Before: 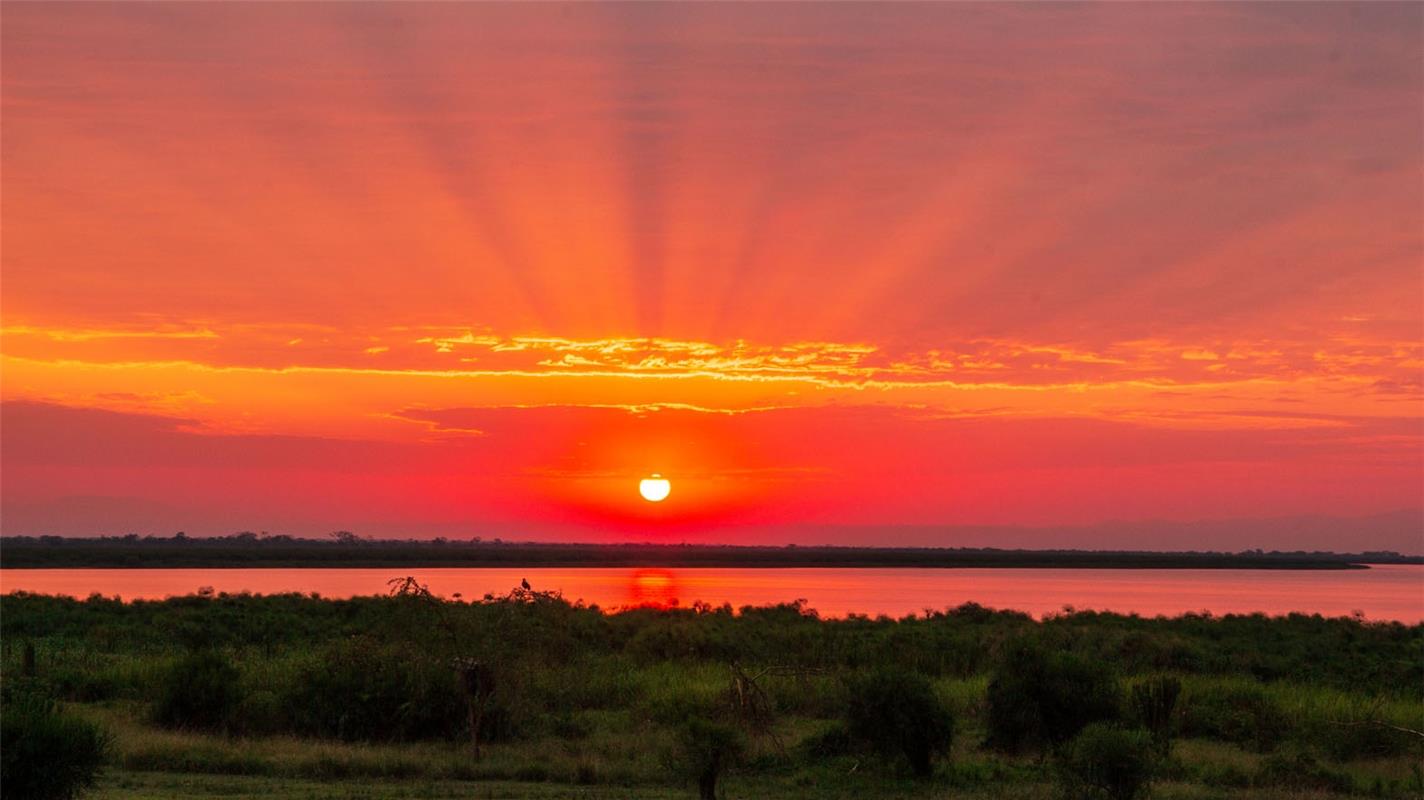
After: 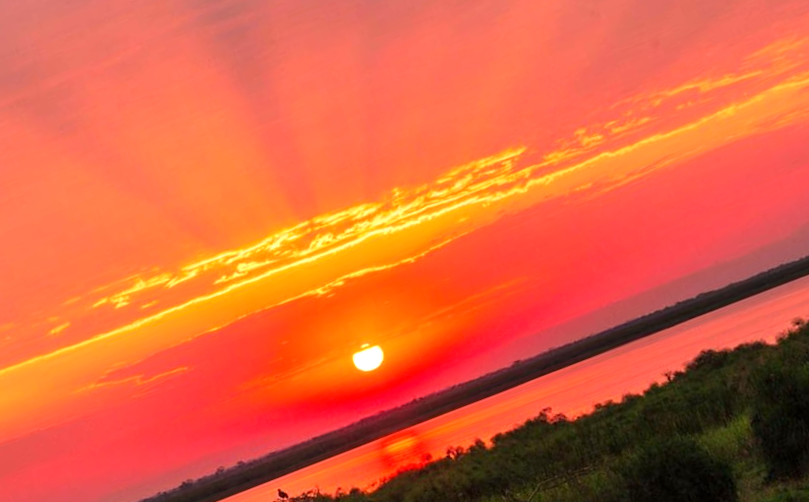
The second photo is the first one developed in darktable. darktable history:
exposure: black level correction 0, exposure 0.498 EV, compensate highlight preservation false
crop and rotate: angle 21.04°, left 6.939%, right 3.659%, bottom 1.157%
